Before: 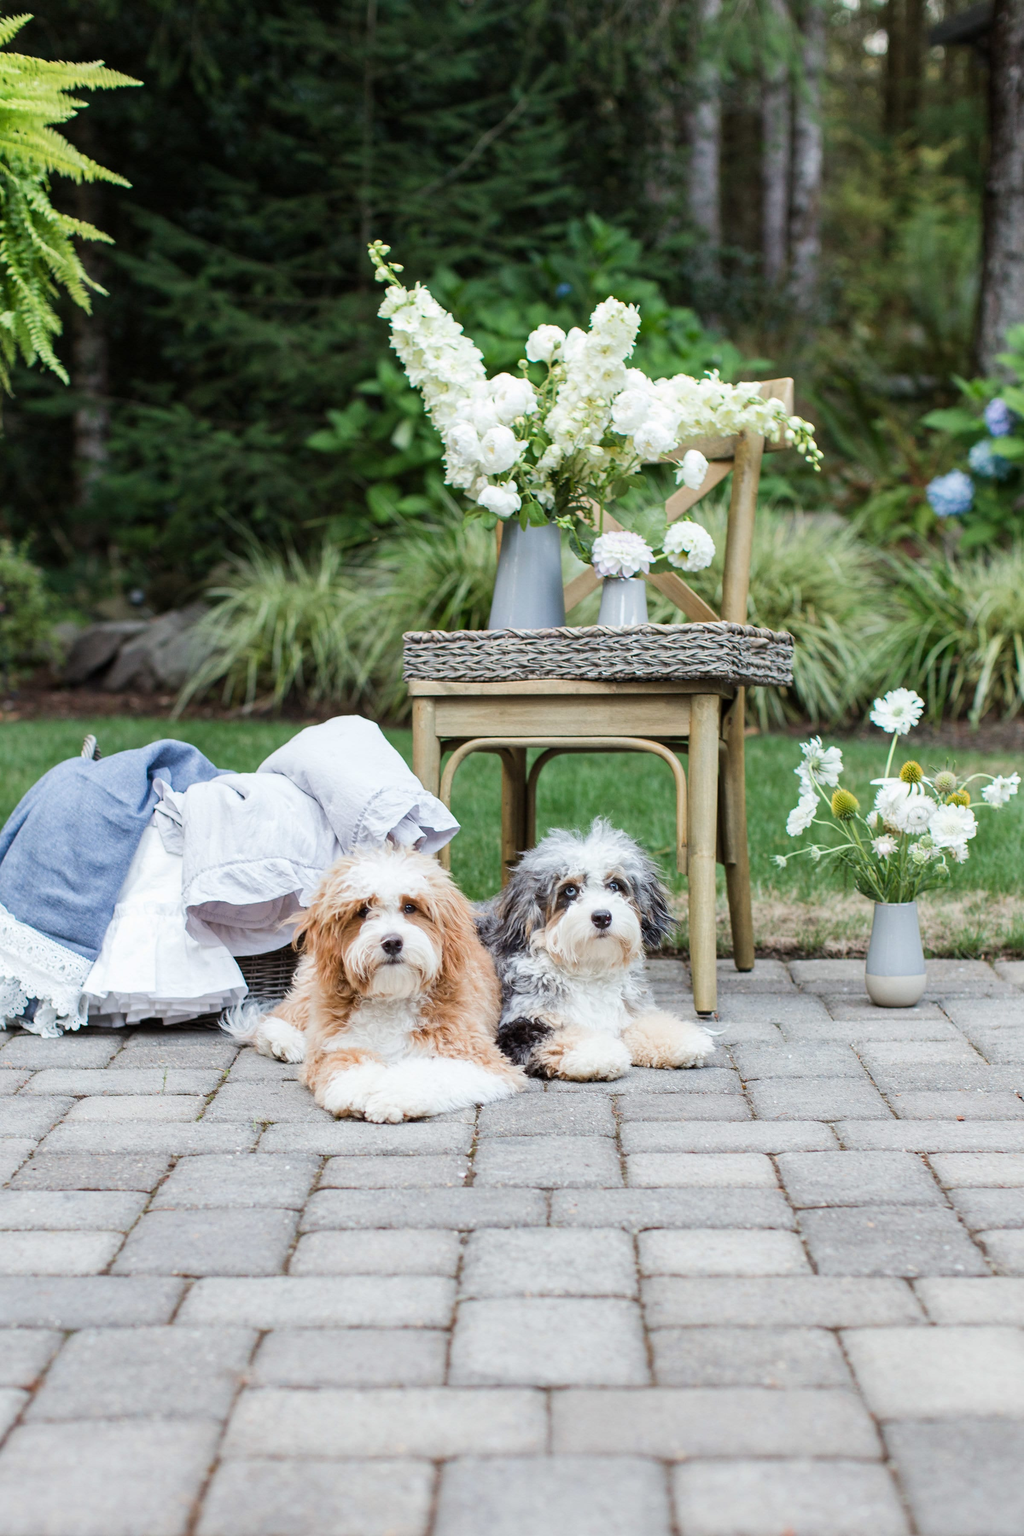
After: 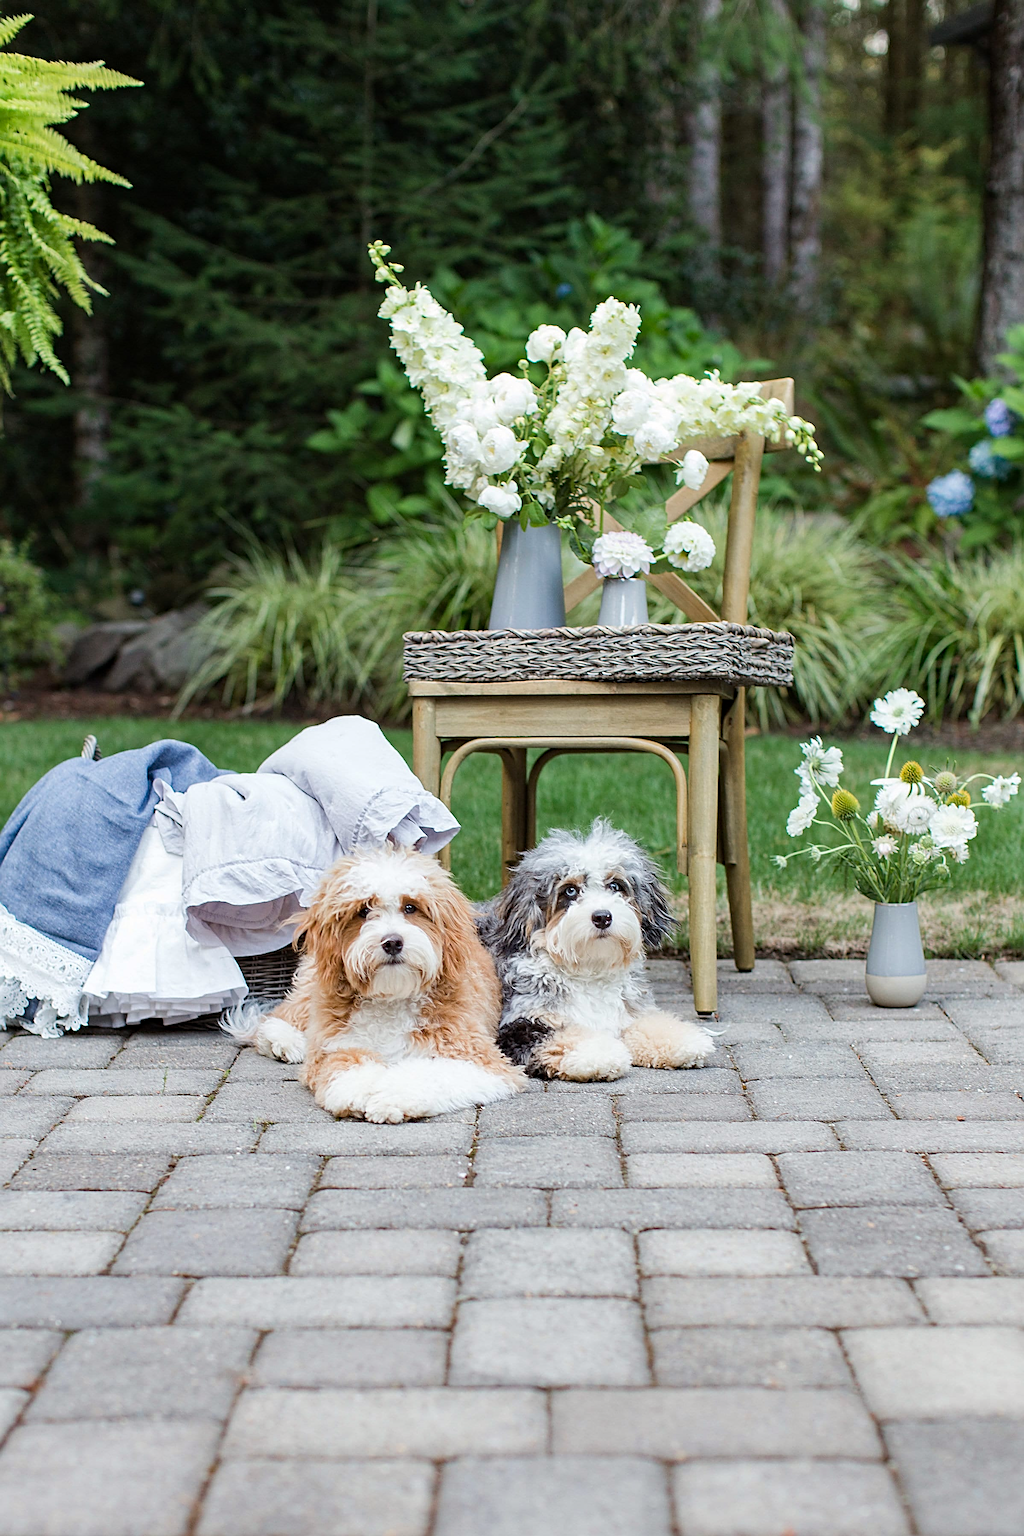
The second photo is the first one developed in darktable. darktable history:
haze removal: compatibility mode true, adaptive false
sharpen: radius 2.676, amount 0.669
